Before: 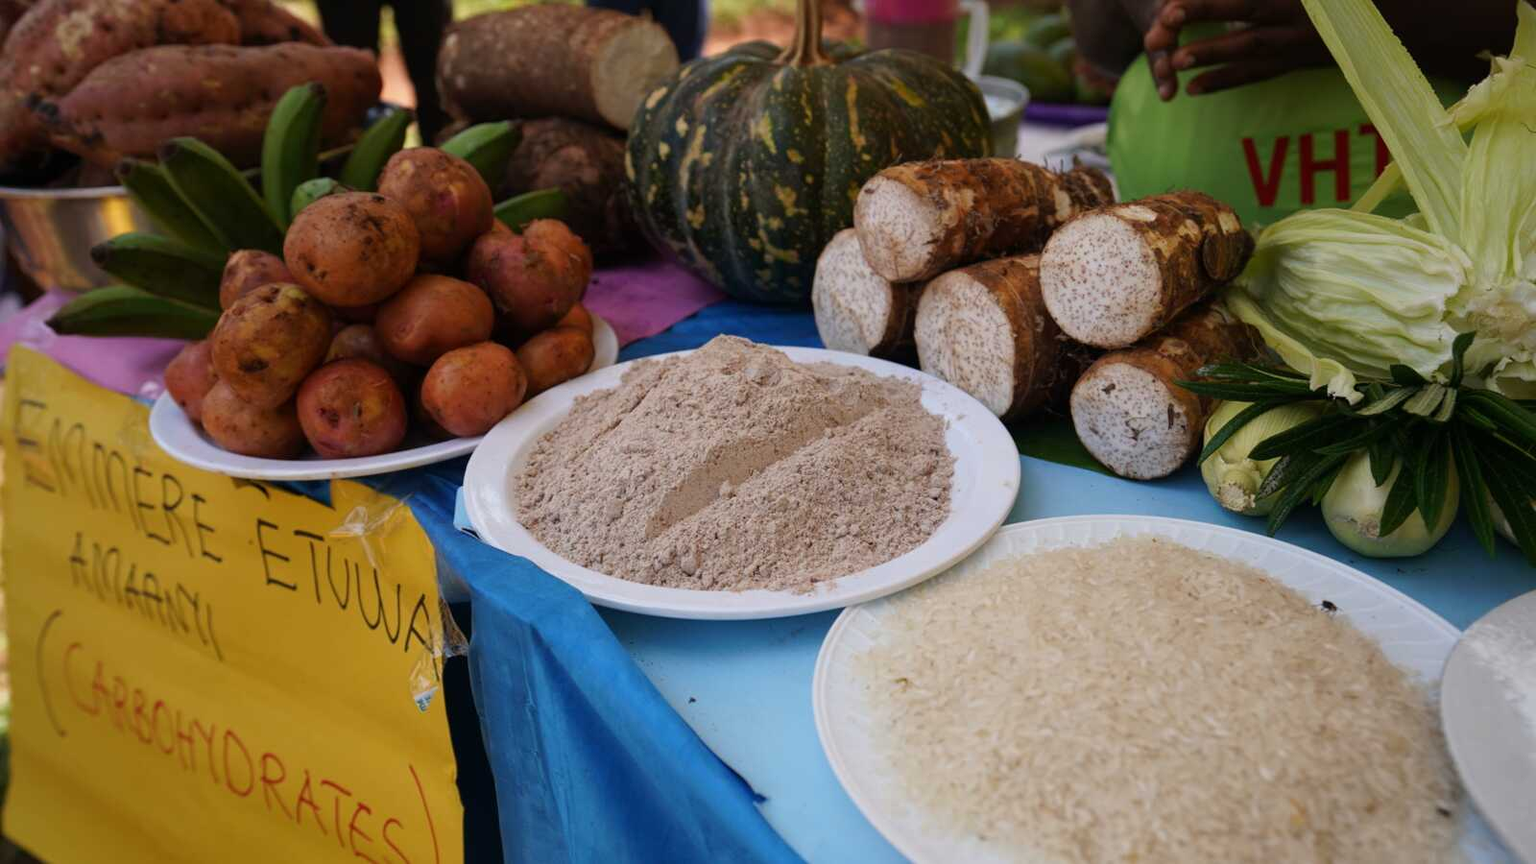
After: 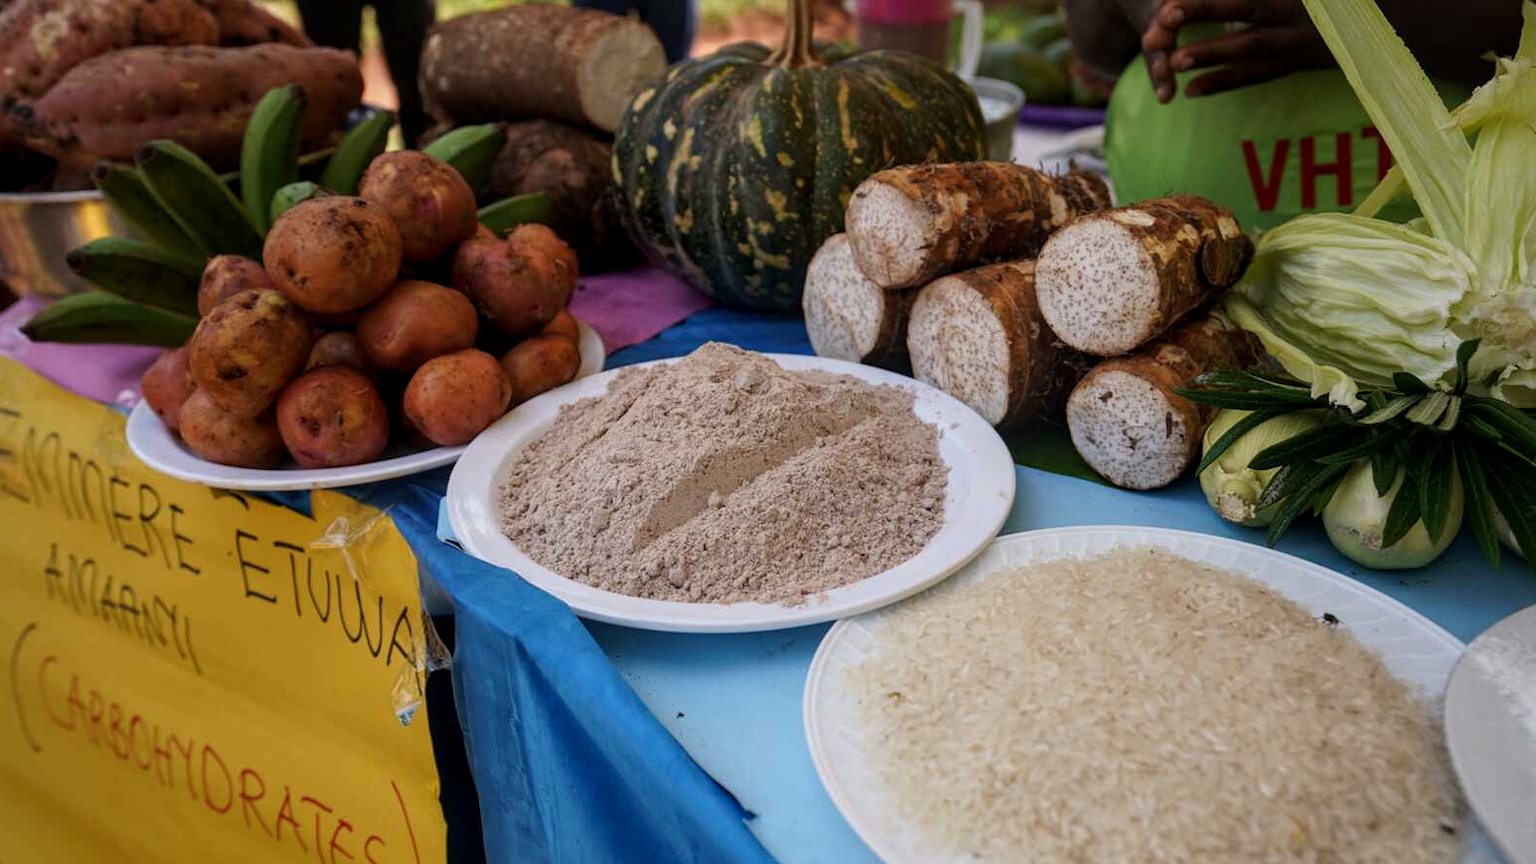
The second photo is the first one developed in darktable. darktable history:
local contrast: on, module defaults
crop: left 1.74%, right 0.276%, bottom 1.974%
